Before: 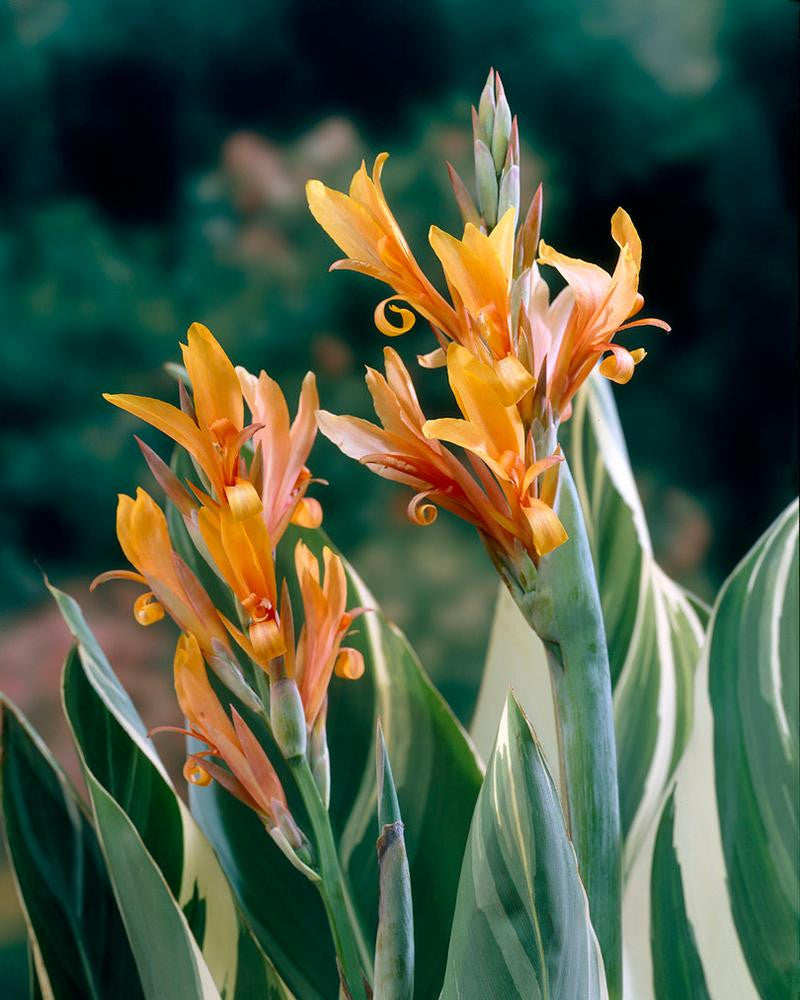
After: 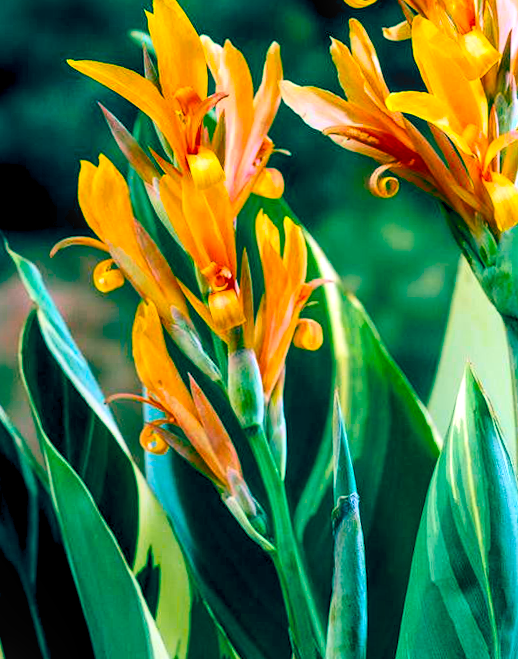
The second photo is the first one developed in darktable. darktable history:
contrast brightness saturation: contrast 0.228, brightness 0.096, saturation 0.288
color balance rgb: global offset › luminance -0.534%, global offset › chroma 0.906%, global offset › hue 174.9°, linear chroma grading › global chroma 7.727%, perceptual saturation grading › global saturation 25.885%, perceptual brilliance grading › global brilliance 10.31%, global vibrance 20%
local contrast: on, module defaults
exposure: black level correction 0.005, exposure 0.006 EV, compensate exposure bias true, compensate highlight preservation false
crop and rotate: angle -1.17°, left 3.657%, top 32.372%, right 29.831%
